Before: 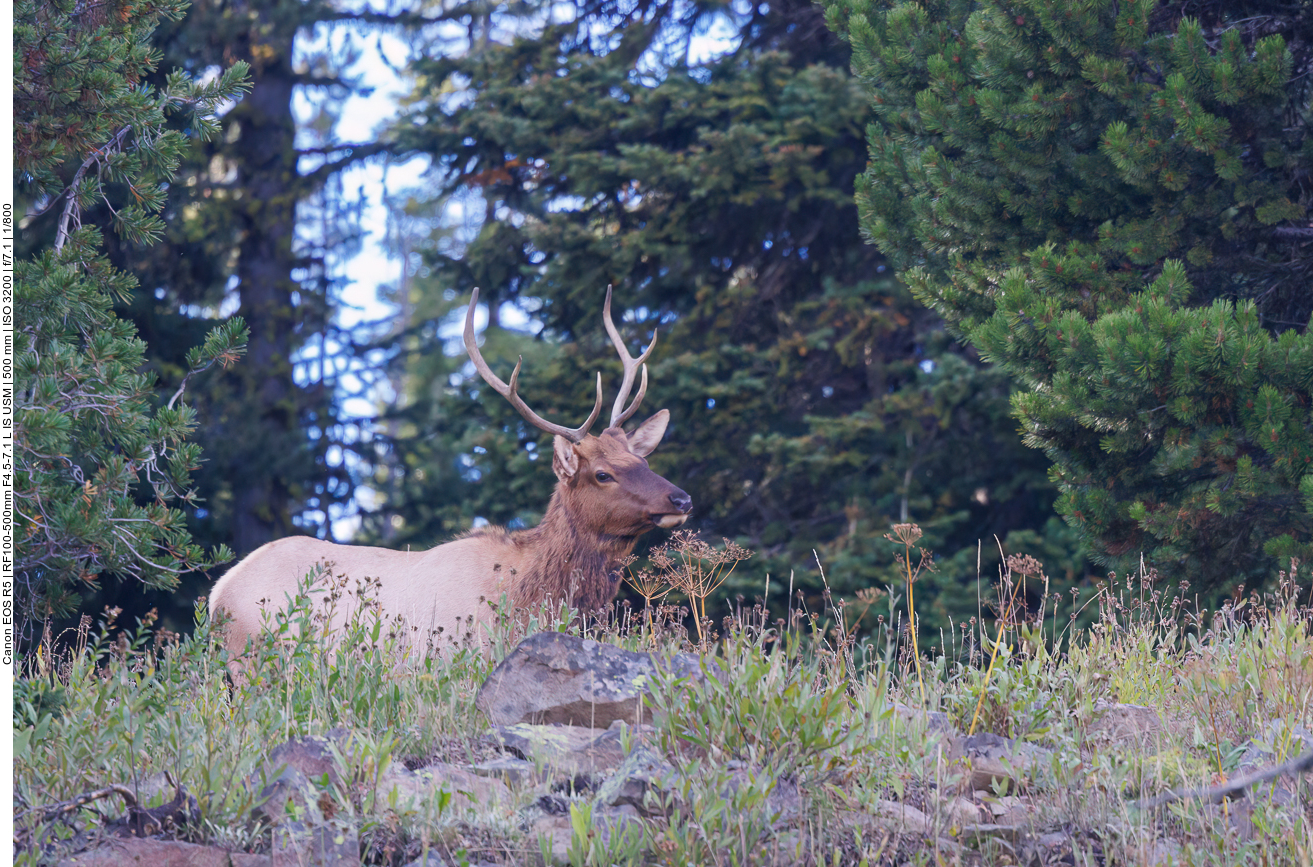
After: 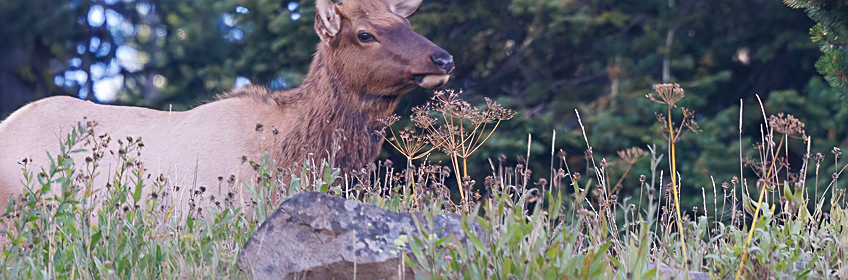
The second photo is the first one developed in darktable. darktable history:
crop: left 18.127%, top 50.802%, right 17.216%, bottom 16.845%
sharpen: on, module defaults
